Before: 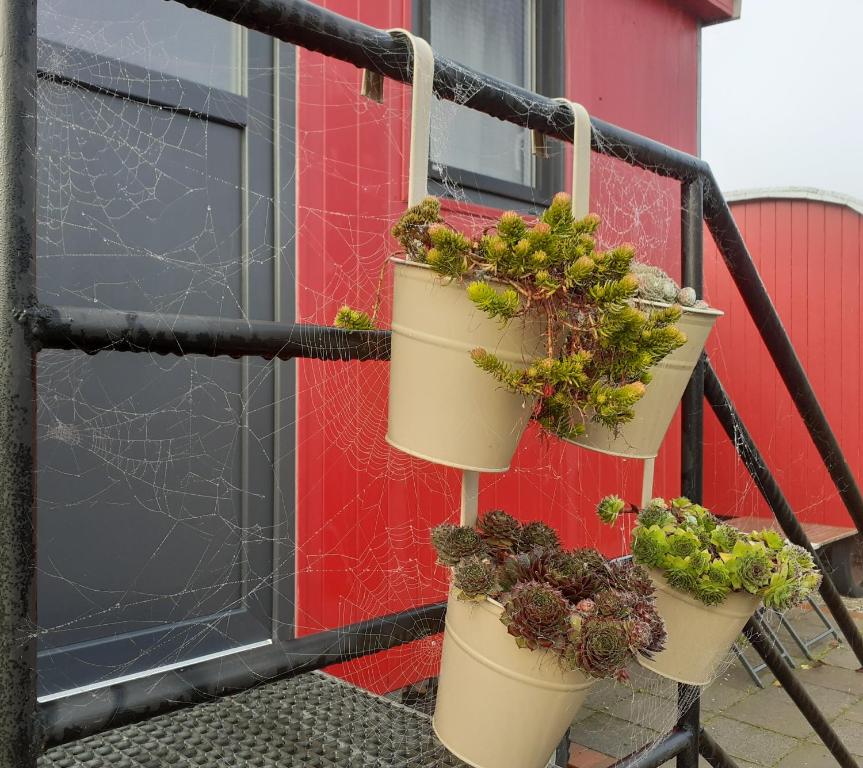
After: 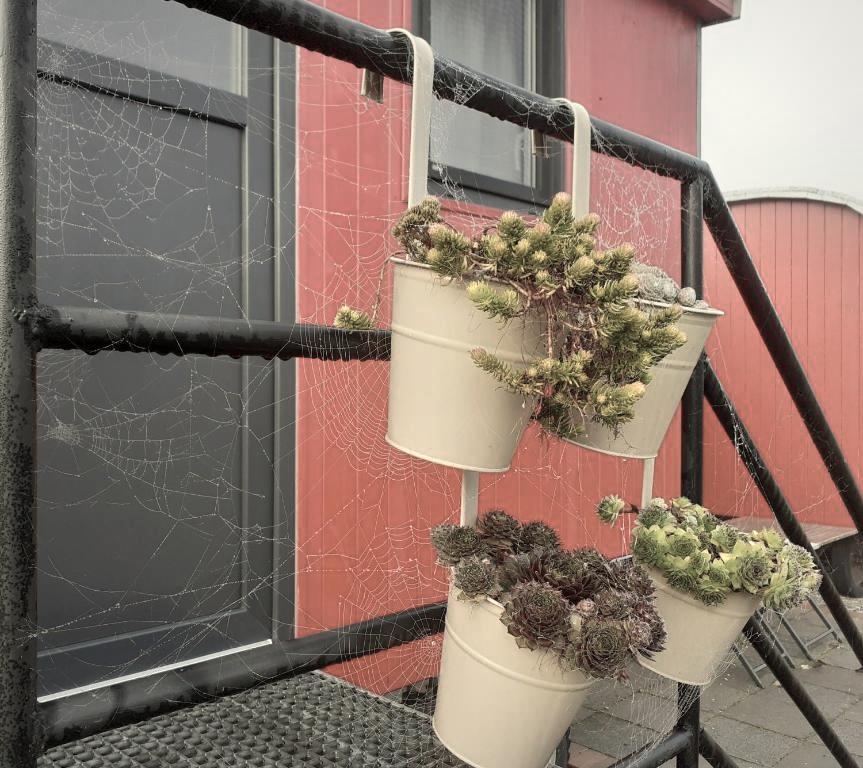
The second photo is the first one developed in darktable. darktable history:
color zones: curves: ch0 [(0, 0.6) (0.129, 0.585) (0.193, 0.596) (0.429, 0.5) (0.571, 0.5) (0.714, 0.5) (0.857, 0.5) (1, 0.6)]; ch1 [(0, 0.453) (0.112, 0.245) (0.213, 0.252) (0.429, 0.233) (0.571, 0.231) (0.683, 0.242) (0.857, 0.296) (1, 0.453)]
white balance: red 1.029, blue 0.92
vignetting: fall-off start 85%, fall-off radius 80%, brightness -0.182, saturation -0.3, width/height ratio 1.219, dithering 8-bit output, unbound false
rotate and perspective: crop left 0, crop top 0
